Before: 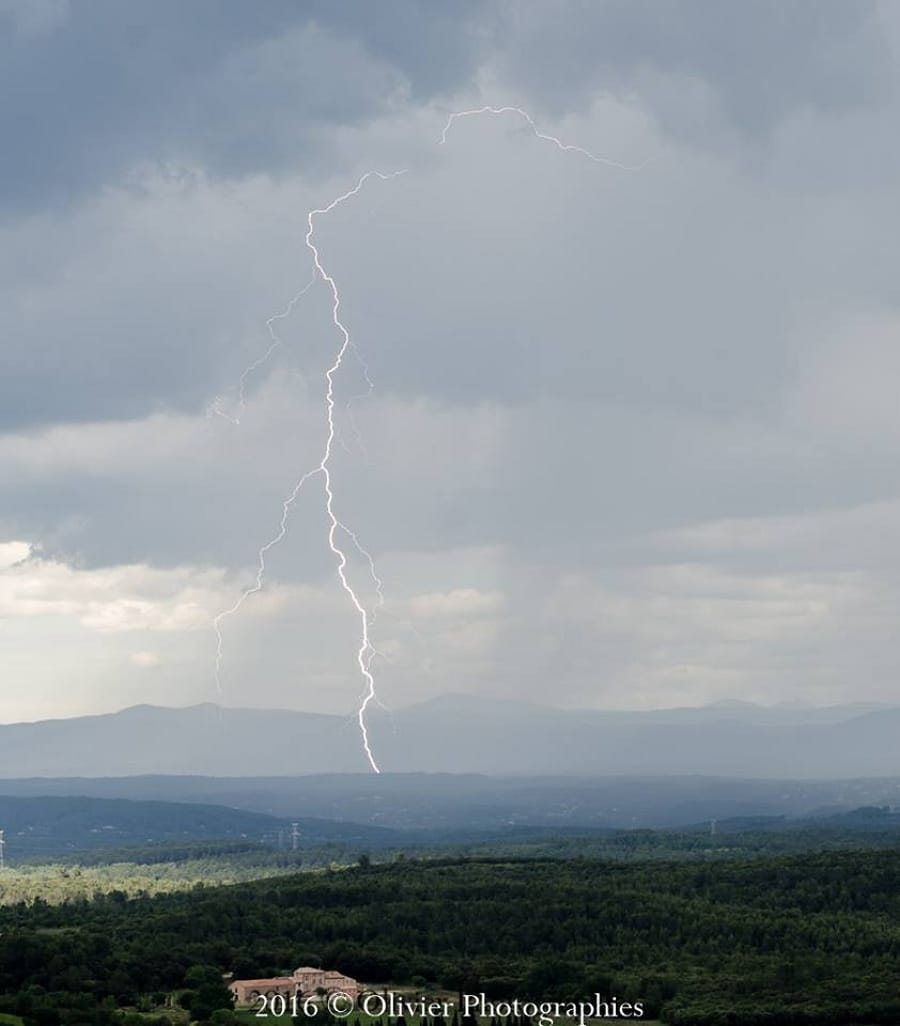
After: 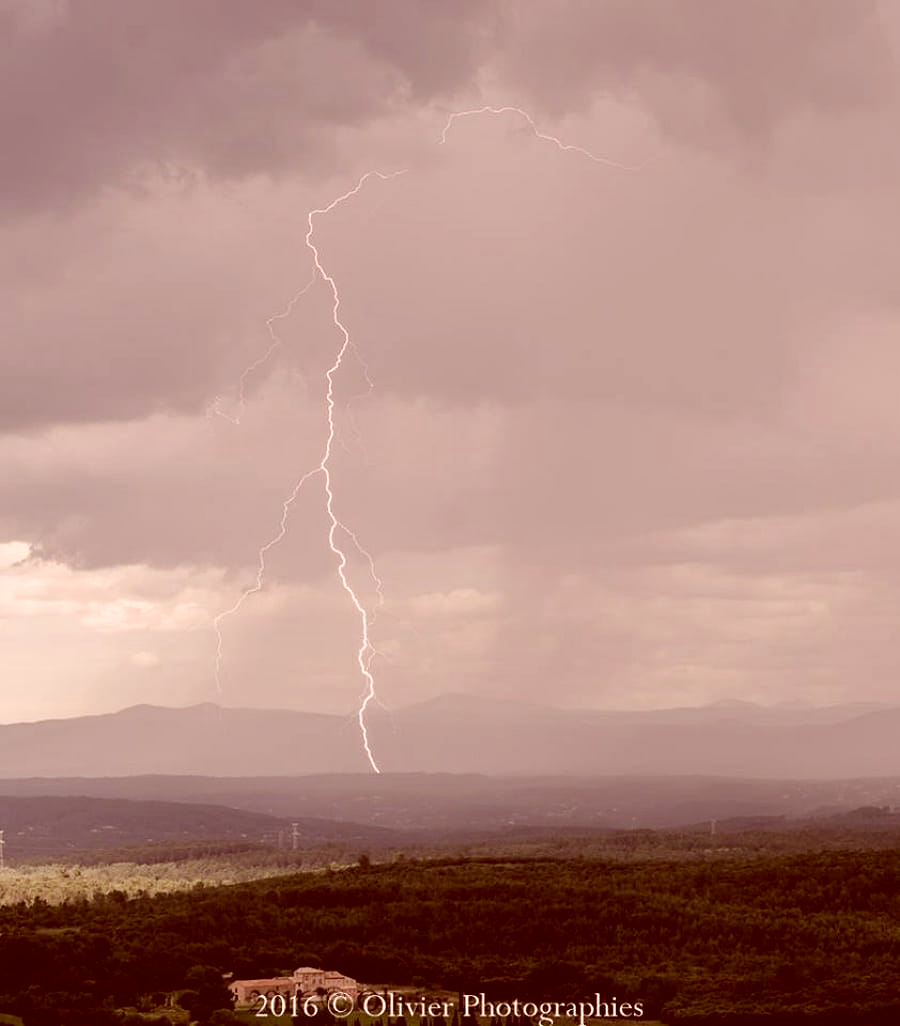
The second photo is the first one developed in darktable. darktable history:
color correction: highlights a* 9.47, highlights b* 8.81, shadows a* 39.51, shadows b* 39.64, saturation 0.795
